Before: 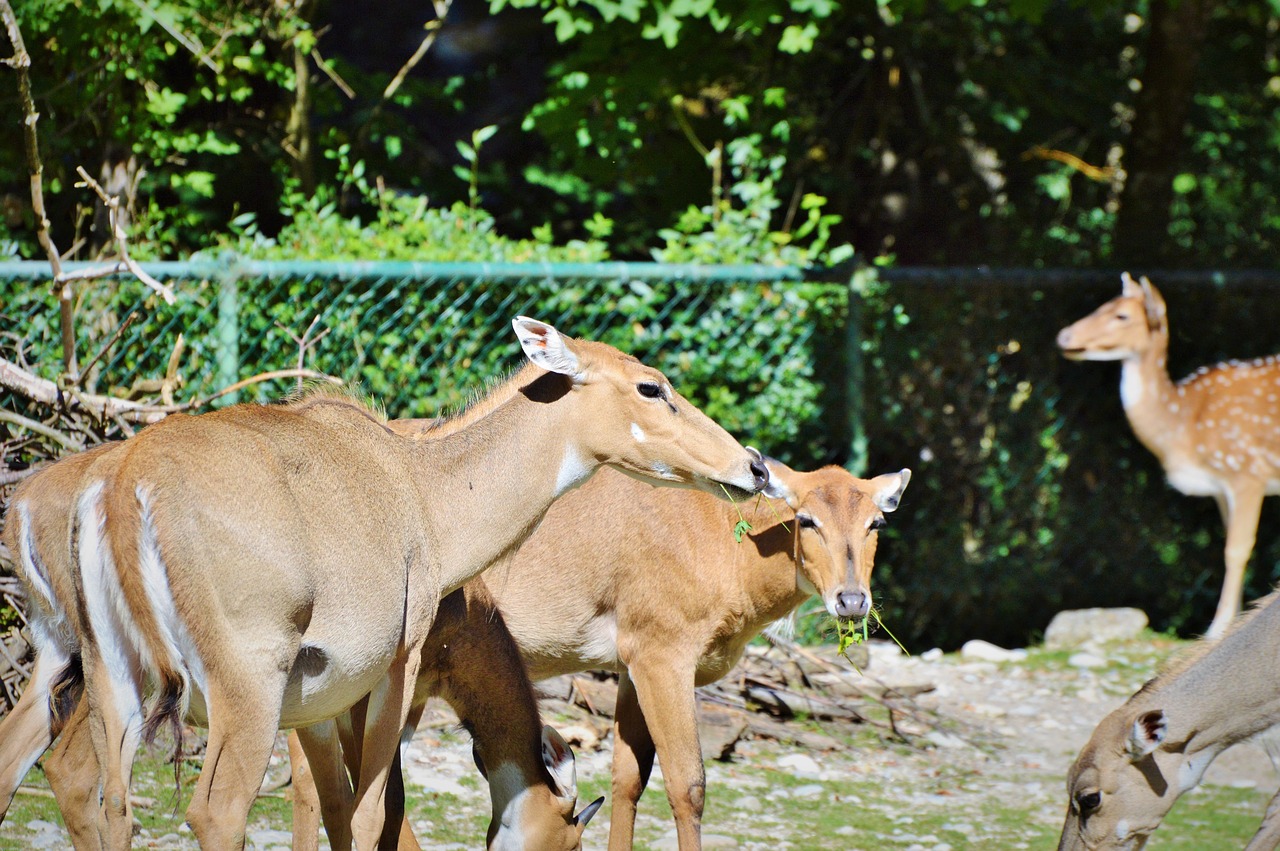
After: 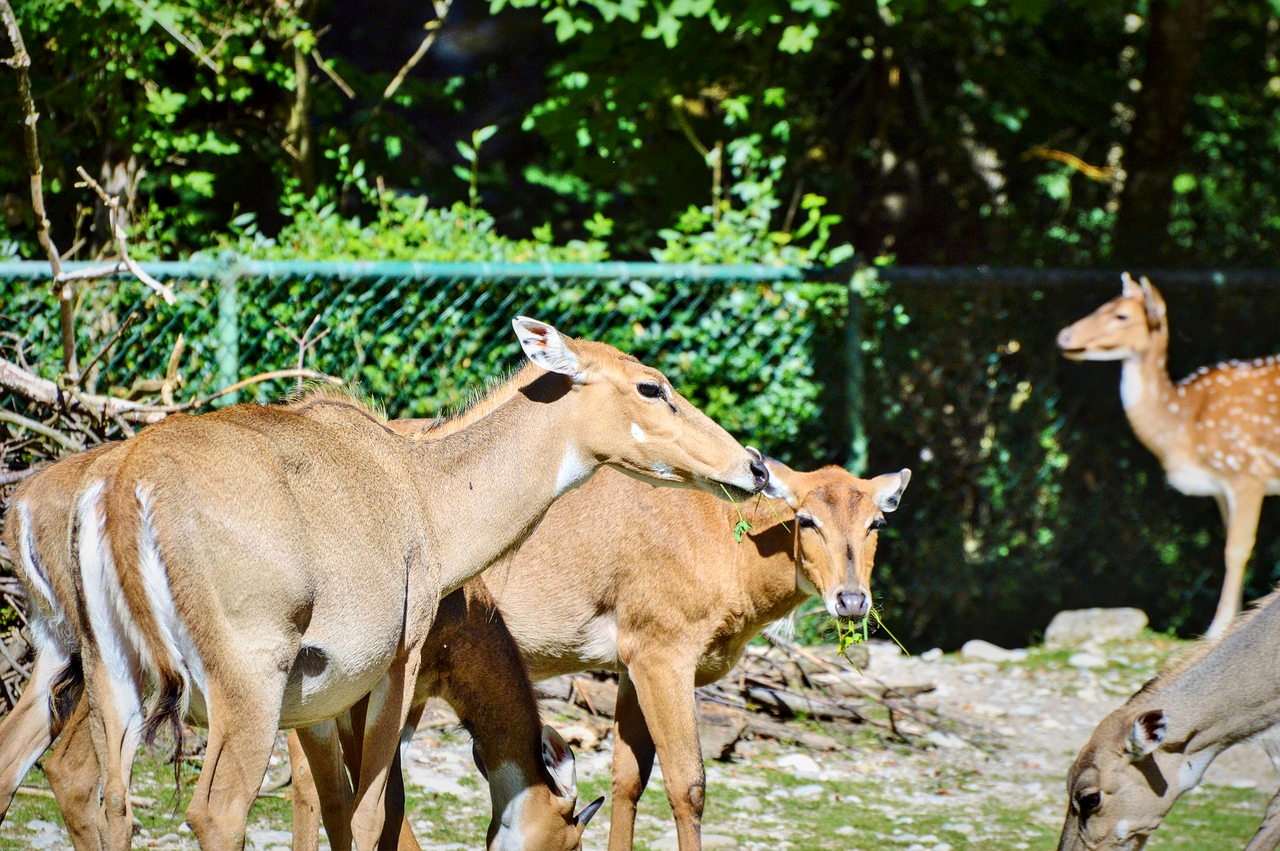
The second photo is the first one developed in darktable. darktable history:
local contrast: detail 130%
contrast brightness saturation: contrast 0.15, brightness -0.01, saturation 0.1
